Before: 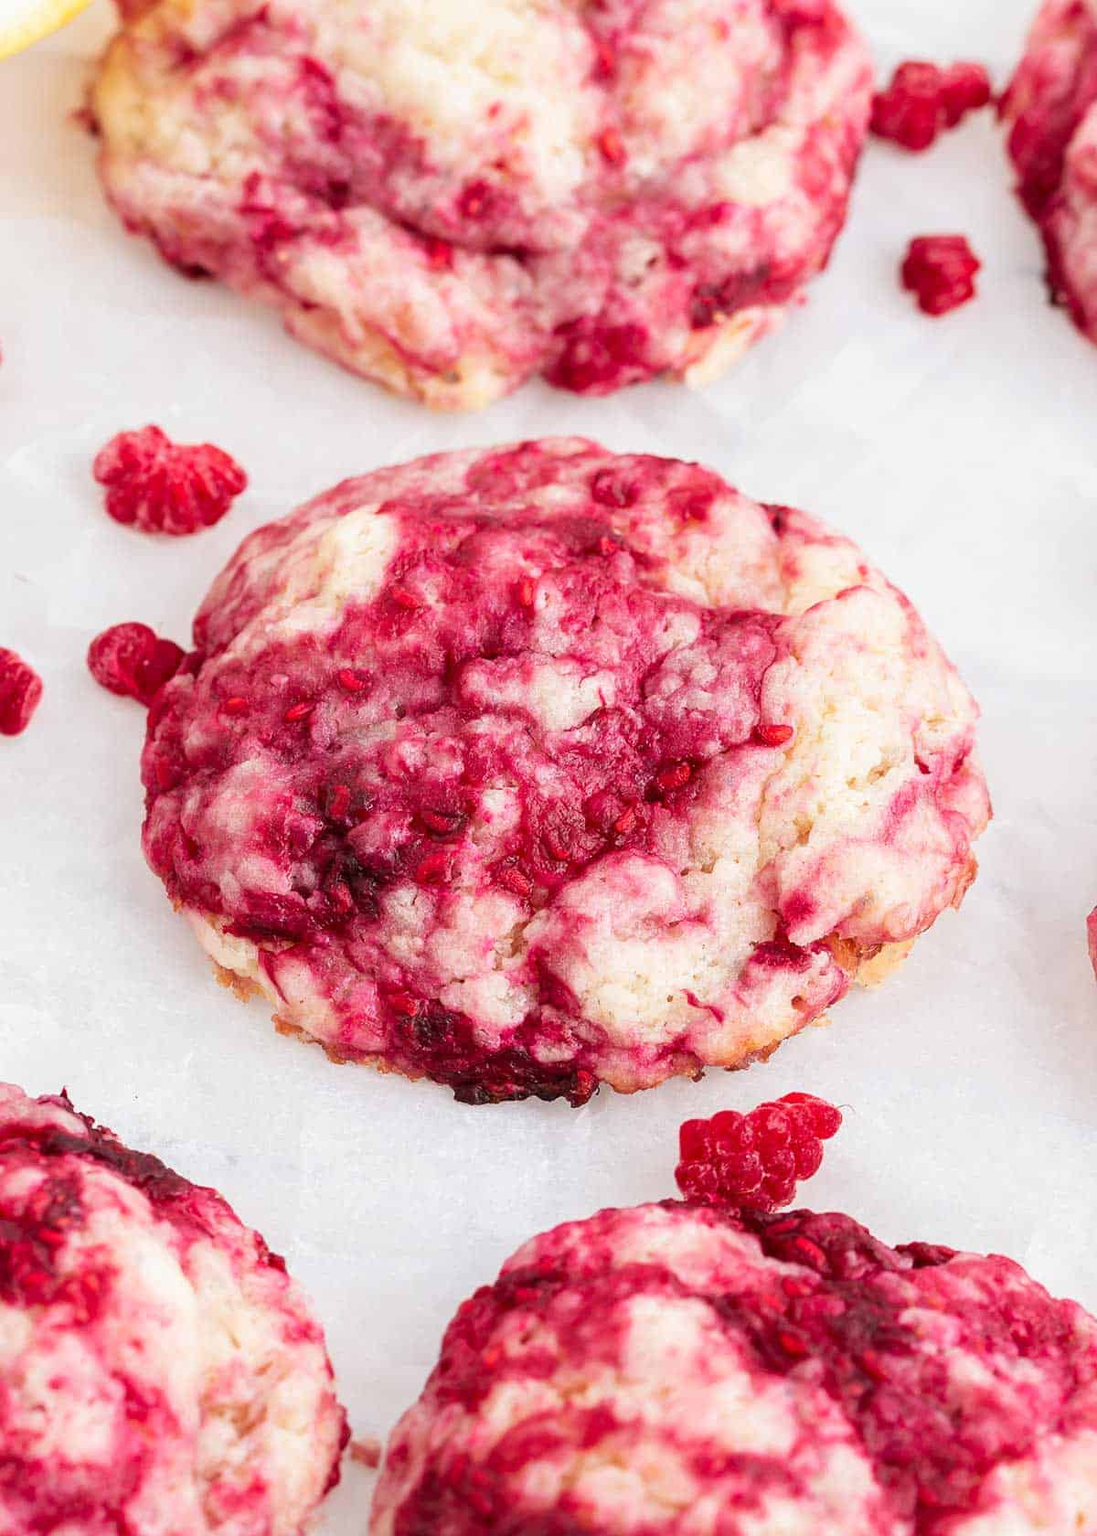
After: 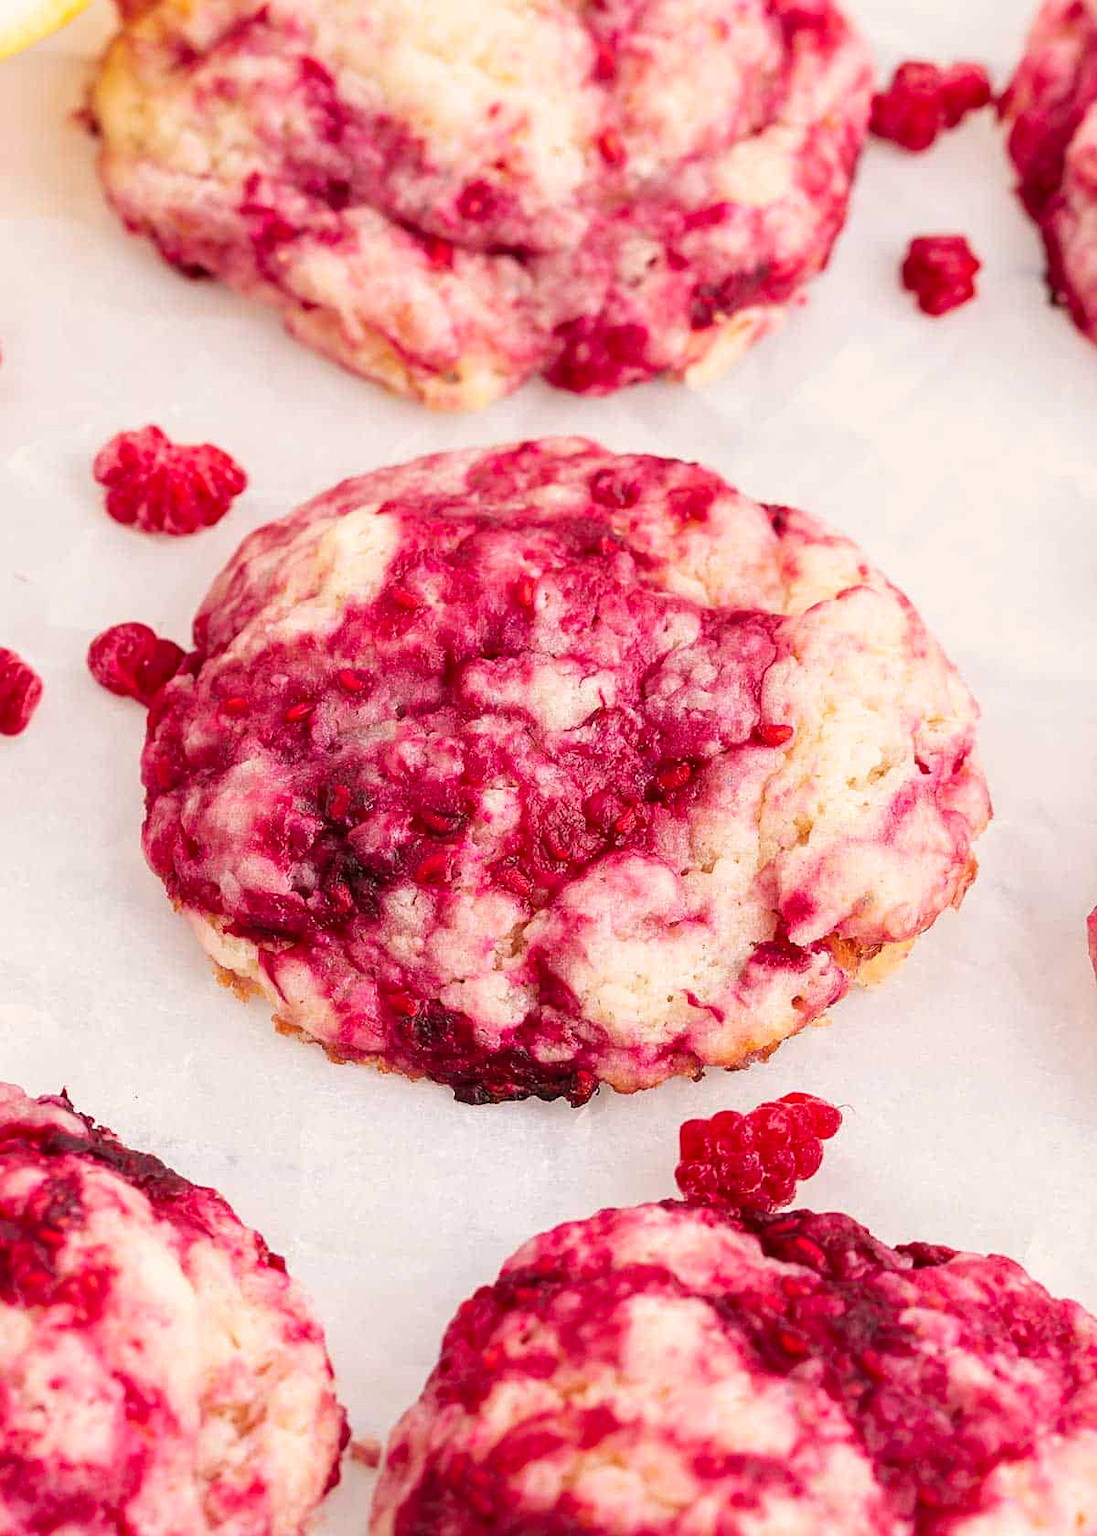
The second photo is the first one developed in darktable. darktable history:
sharpen: amount 0.208
color balance rgb: highlights gain › chroma 1.685%, highlights gain › hue 57.27°, perceptual saturation grading › global saturation 10.319%, global vibrance 9.435%
